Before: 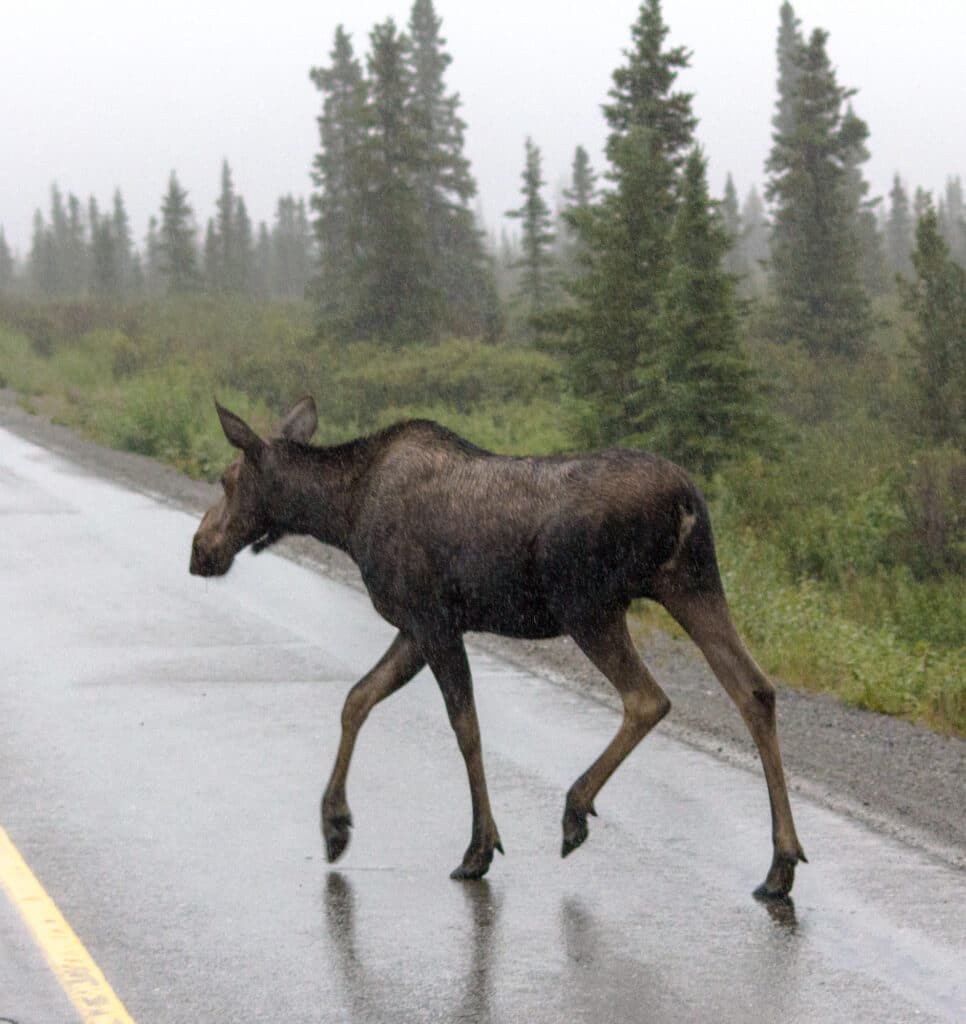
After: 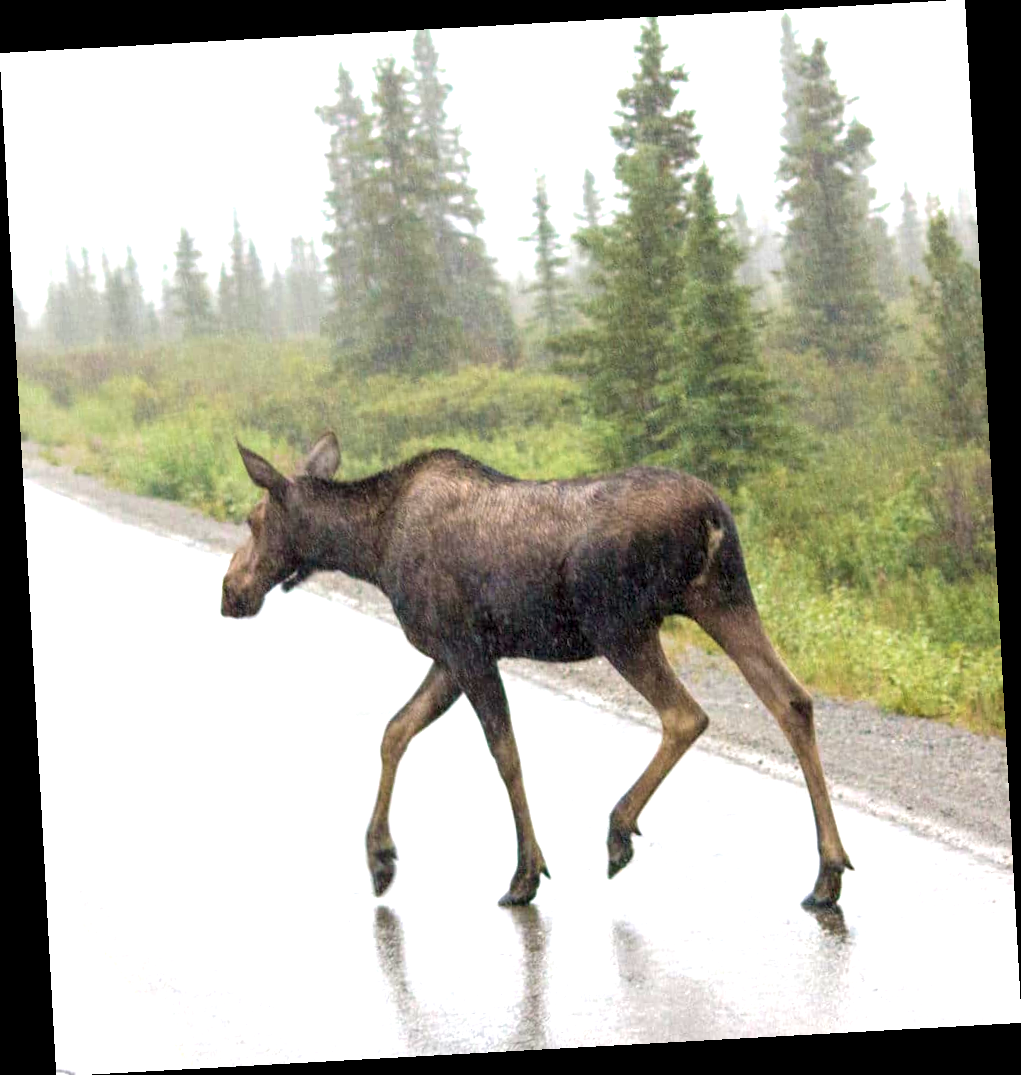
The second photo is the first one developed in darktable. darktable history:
velvia: on, module defaults
rotate and perspective: rotation -3.18°, automatic cropping off
exposure: black level correction 0.001, exposure 1.3 EV, compensate highlight preservation false
